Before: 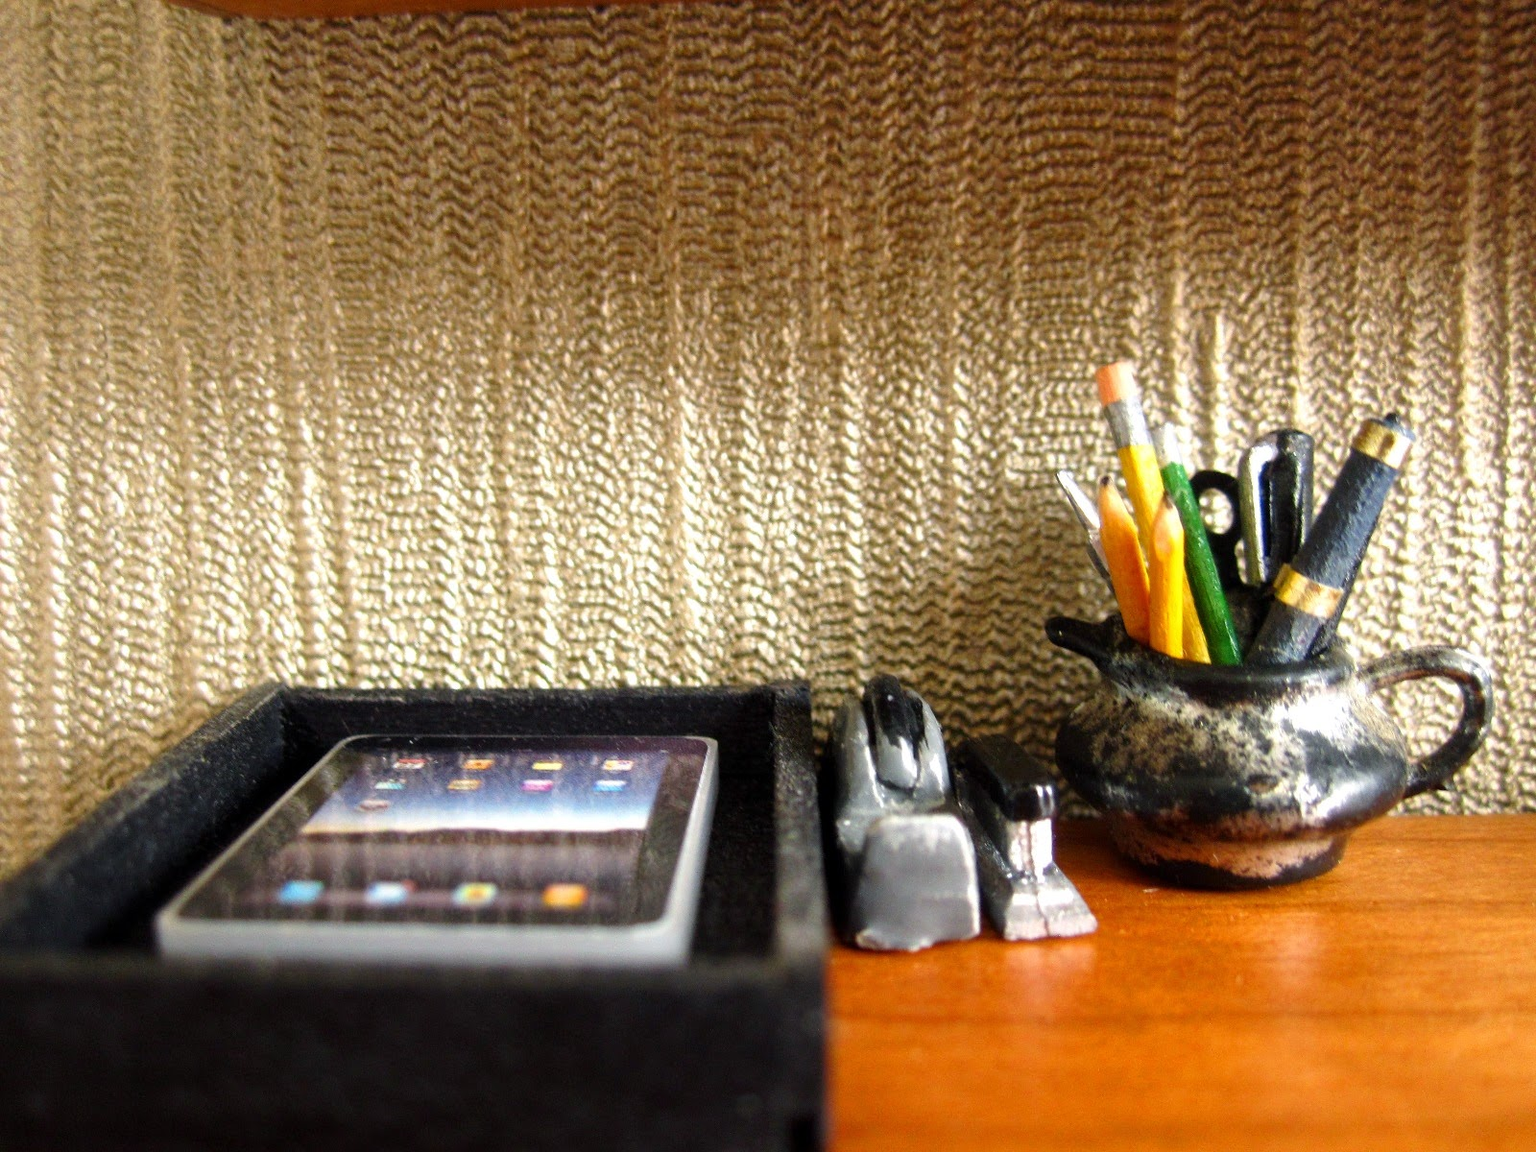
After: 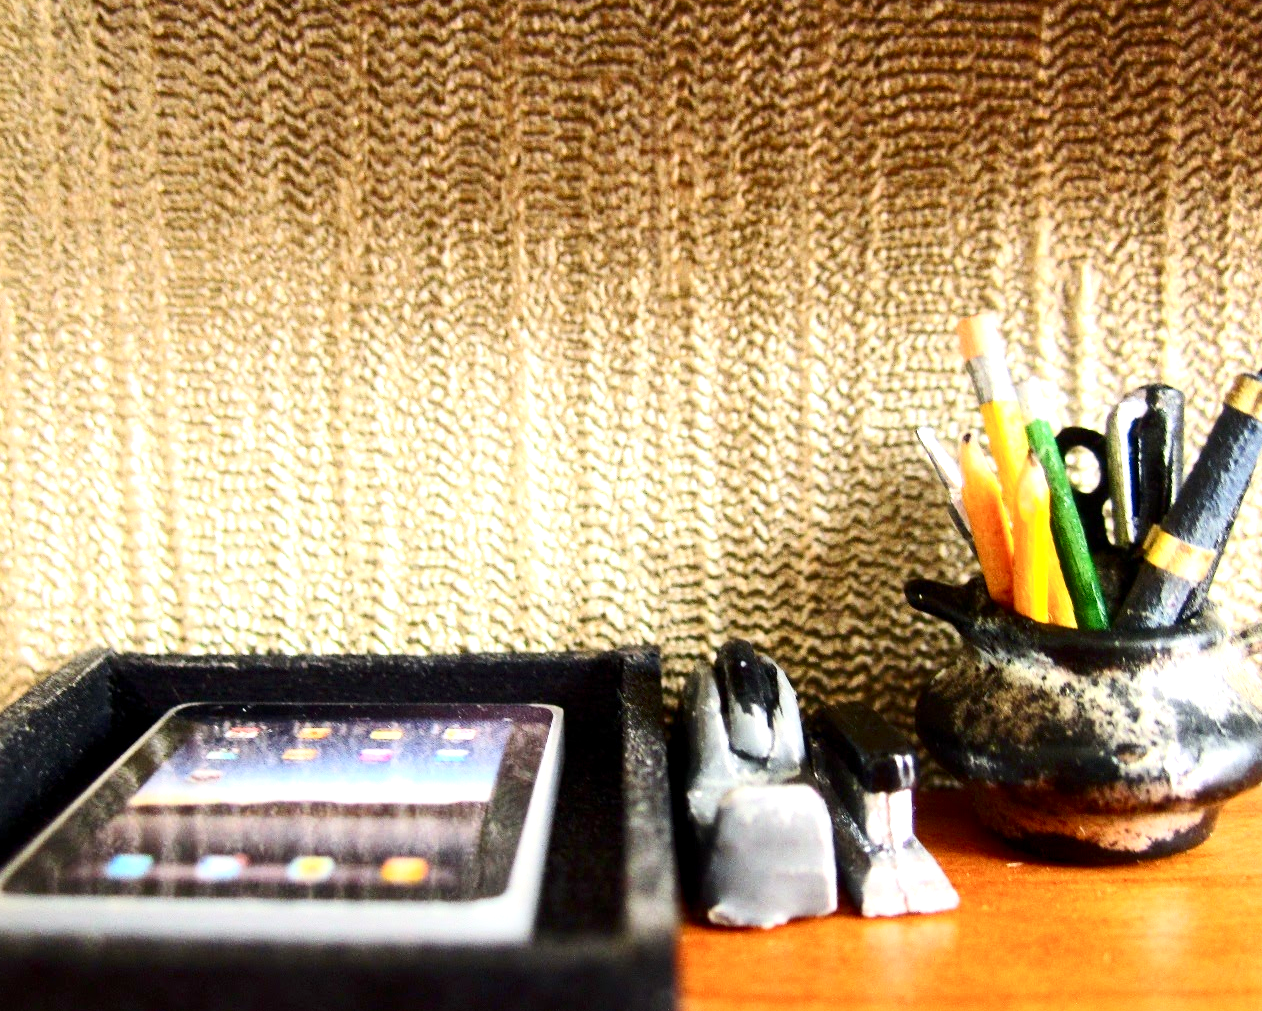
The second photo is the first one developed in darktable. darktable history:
base curve: curves: ch0 [(0, 0) (0.472, 0.508) (1, 1)], preserve colors none
crop: left 11.544%, top 5.307%, right 9.575%, bottom 10.403%
exposure: black level correction 0.001, exposure 0.676 EV, compensate highlight preservation false
contrast brightness saturation: contrast 0.273
